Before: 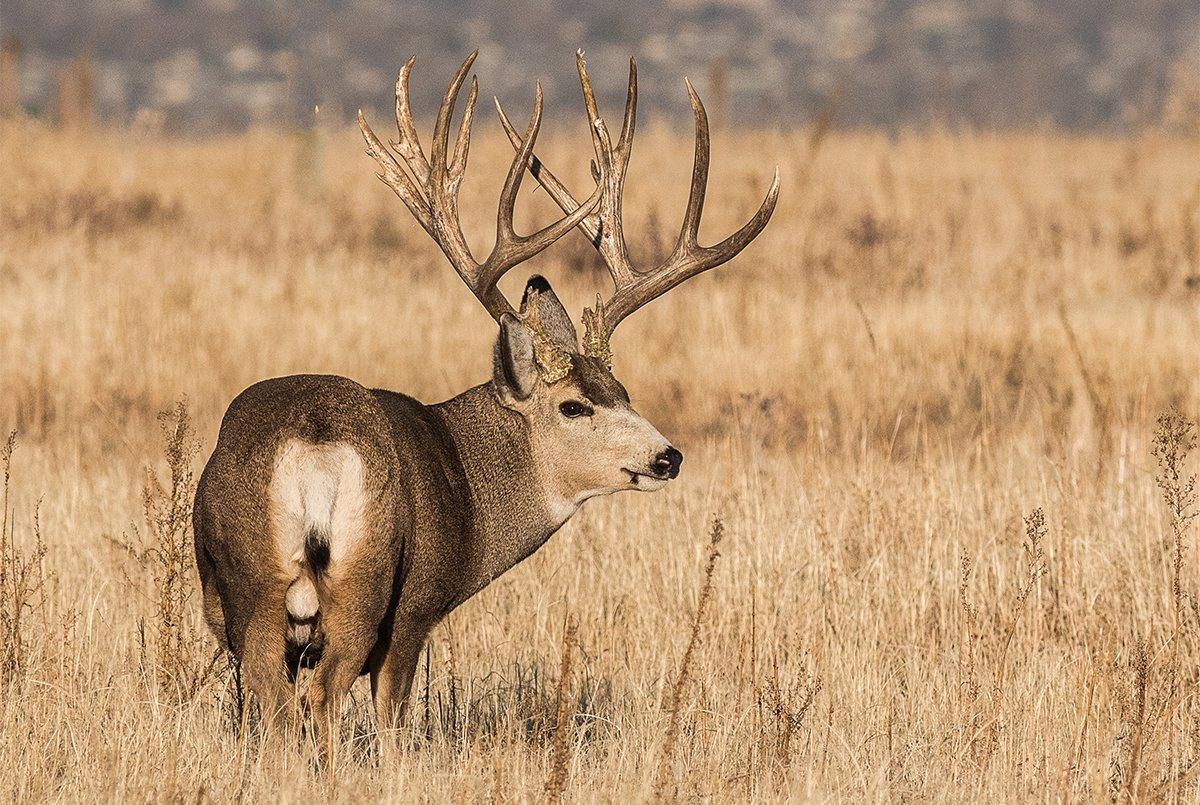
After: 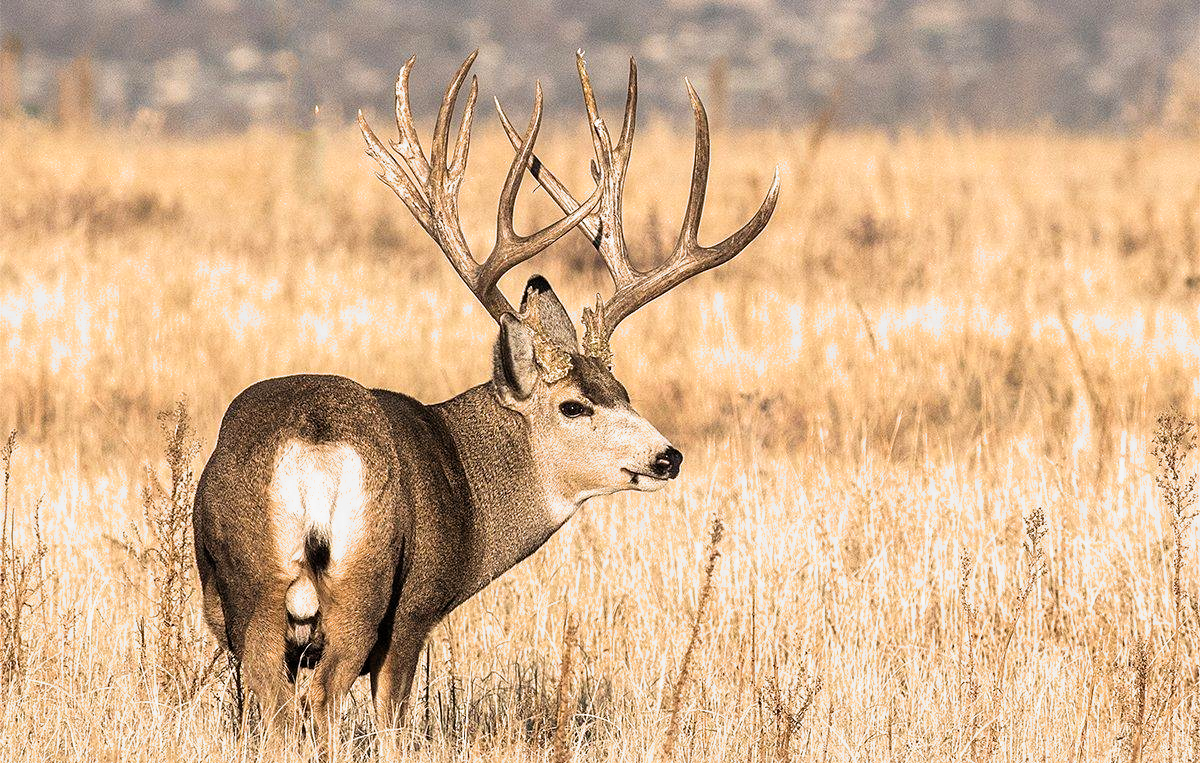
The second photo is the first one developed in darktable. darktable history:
crop and rotate: top 0%, bottom 5.097%
filmic rgb: middle gray luminance 18.42%, black relative exposure -11.45 EV, white relative exposure 2.55 EV, threshold 6 EV, target black luminance 0%, hardness 8.41, latitude 99%, contrast 1.084, shadows ↔ highlights balance 0.505%, add noise in highlights 0, preserve chrominance max RGB, color science v3 (2019), use custom middle-gray values true, iterations of high-quality reconstruction 0, contrast in highlights soft, enable highlight reconstruction true
color balance: output saturation 98.5%
exposure: exposure 0.64 EV, compensate highlight preservation false
